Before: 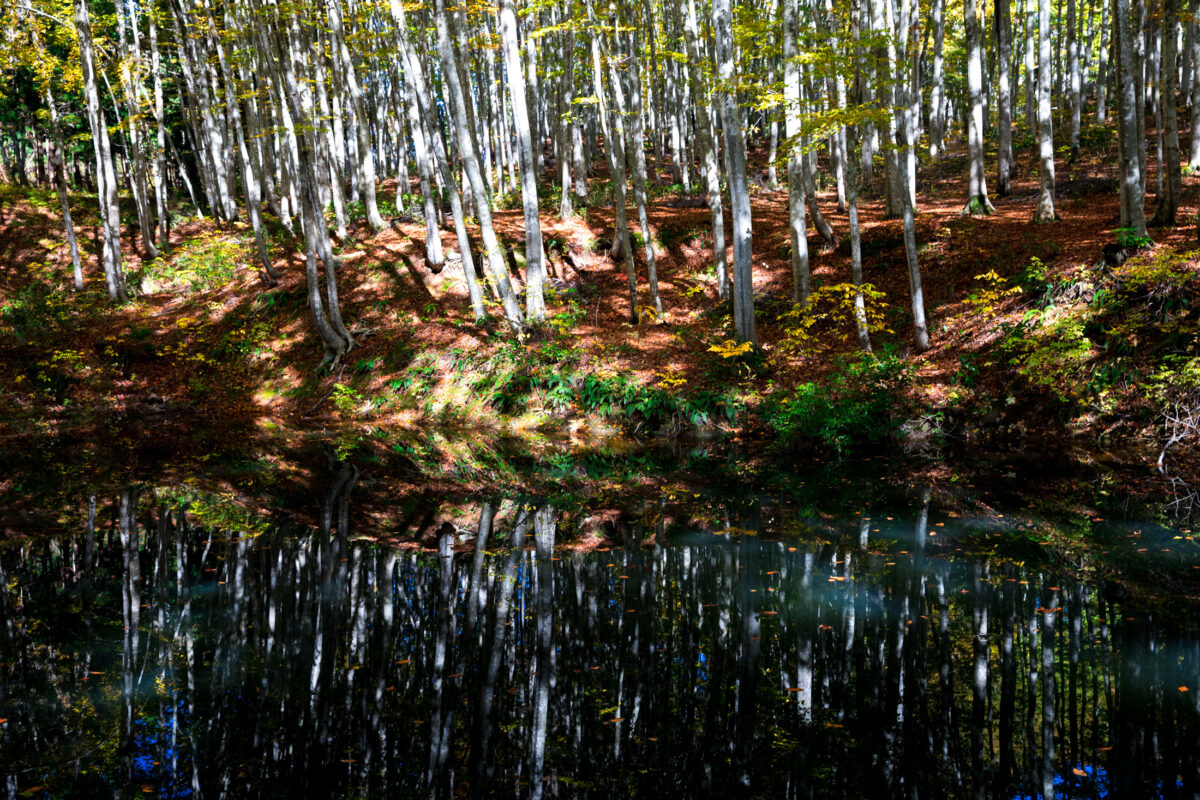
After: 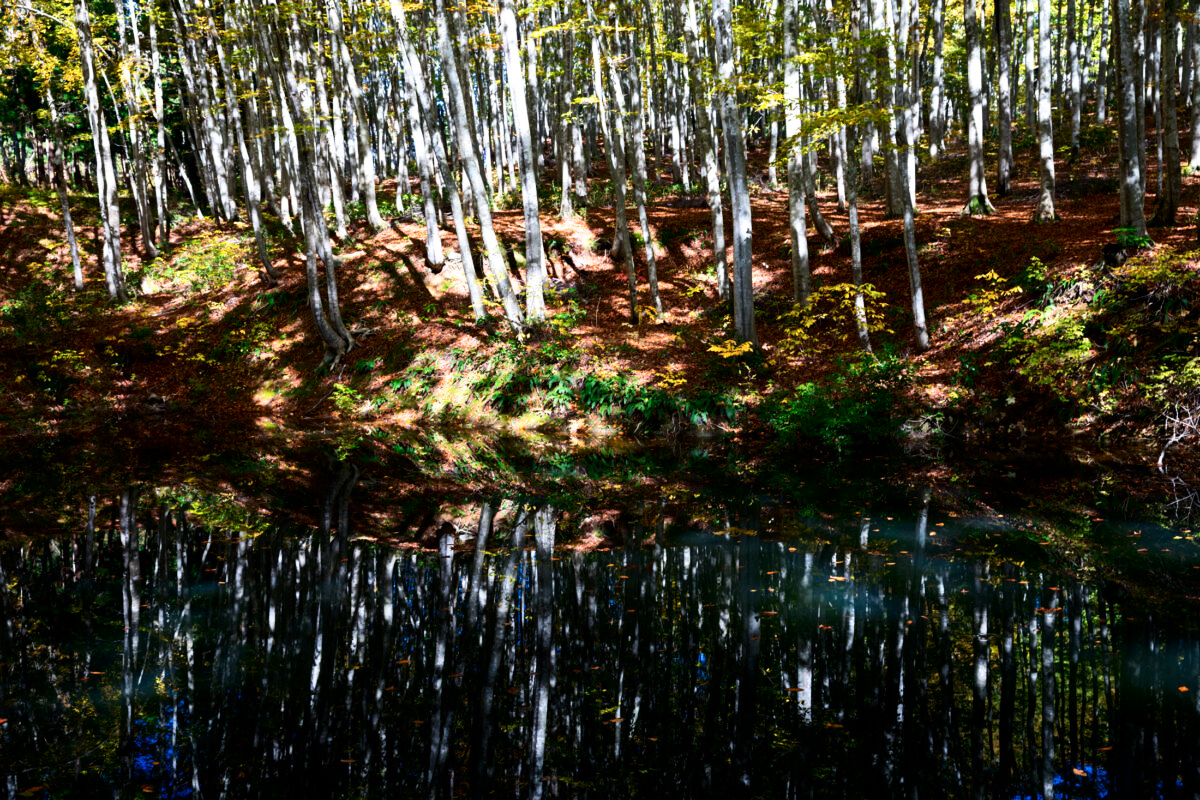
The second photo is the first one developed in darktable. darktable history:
shadows and highlights: shadows 5, soften with gaussian
contrast brightness saturation: contrast 0.22
